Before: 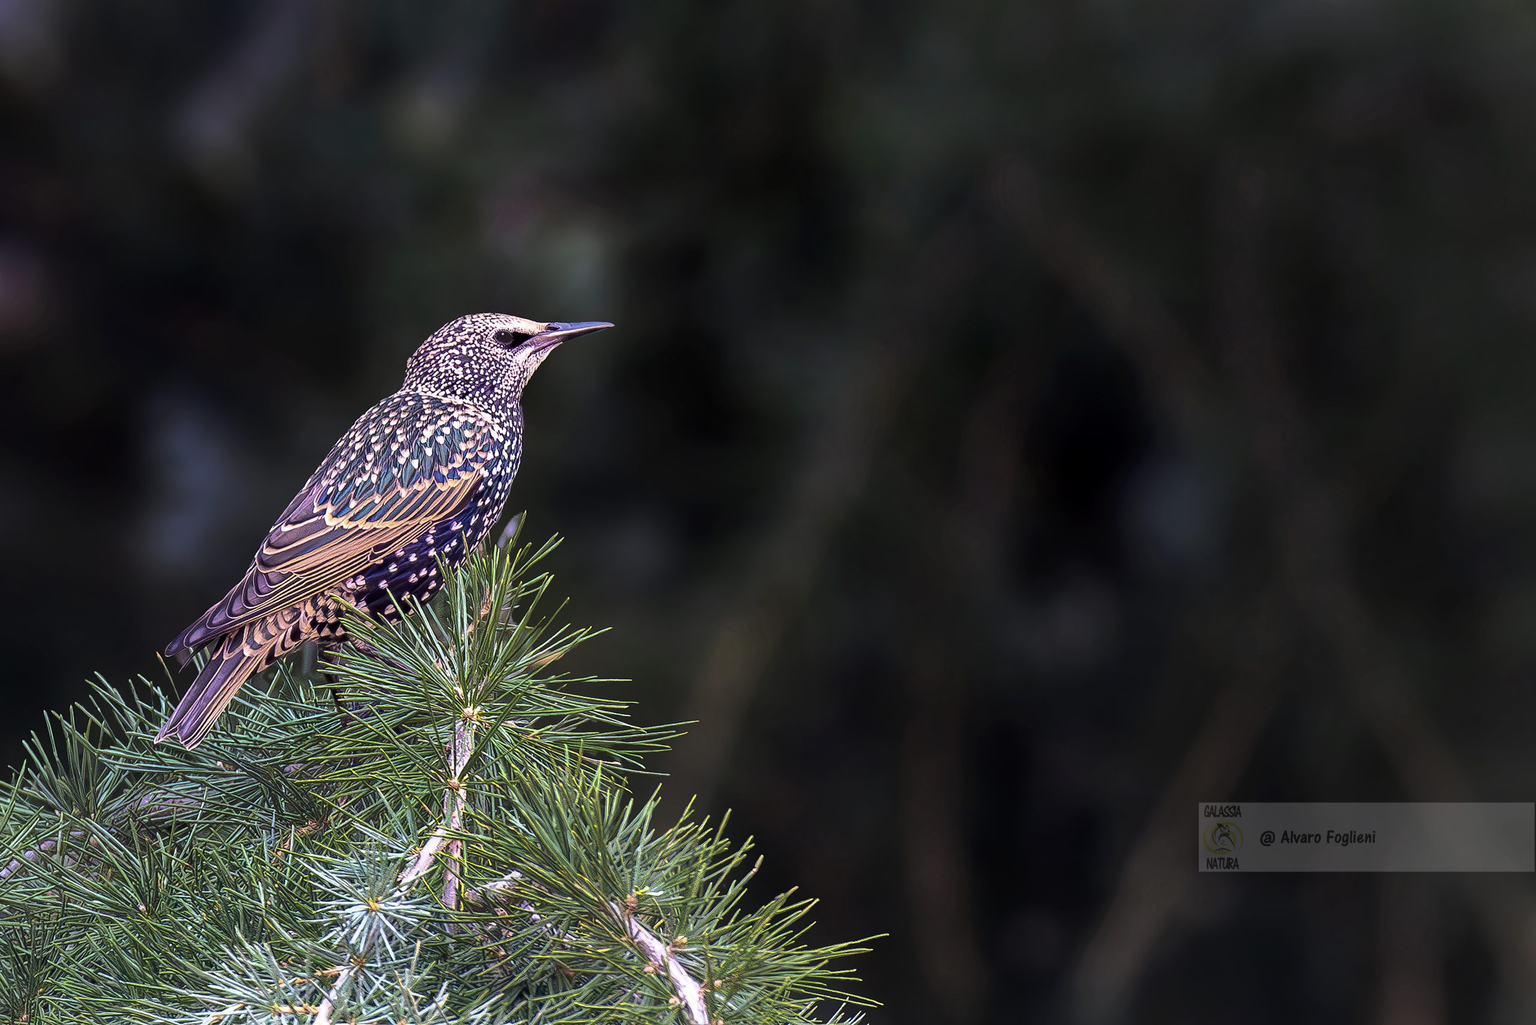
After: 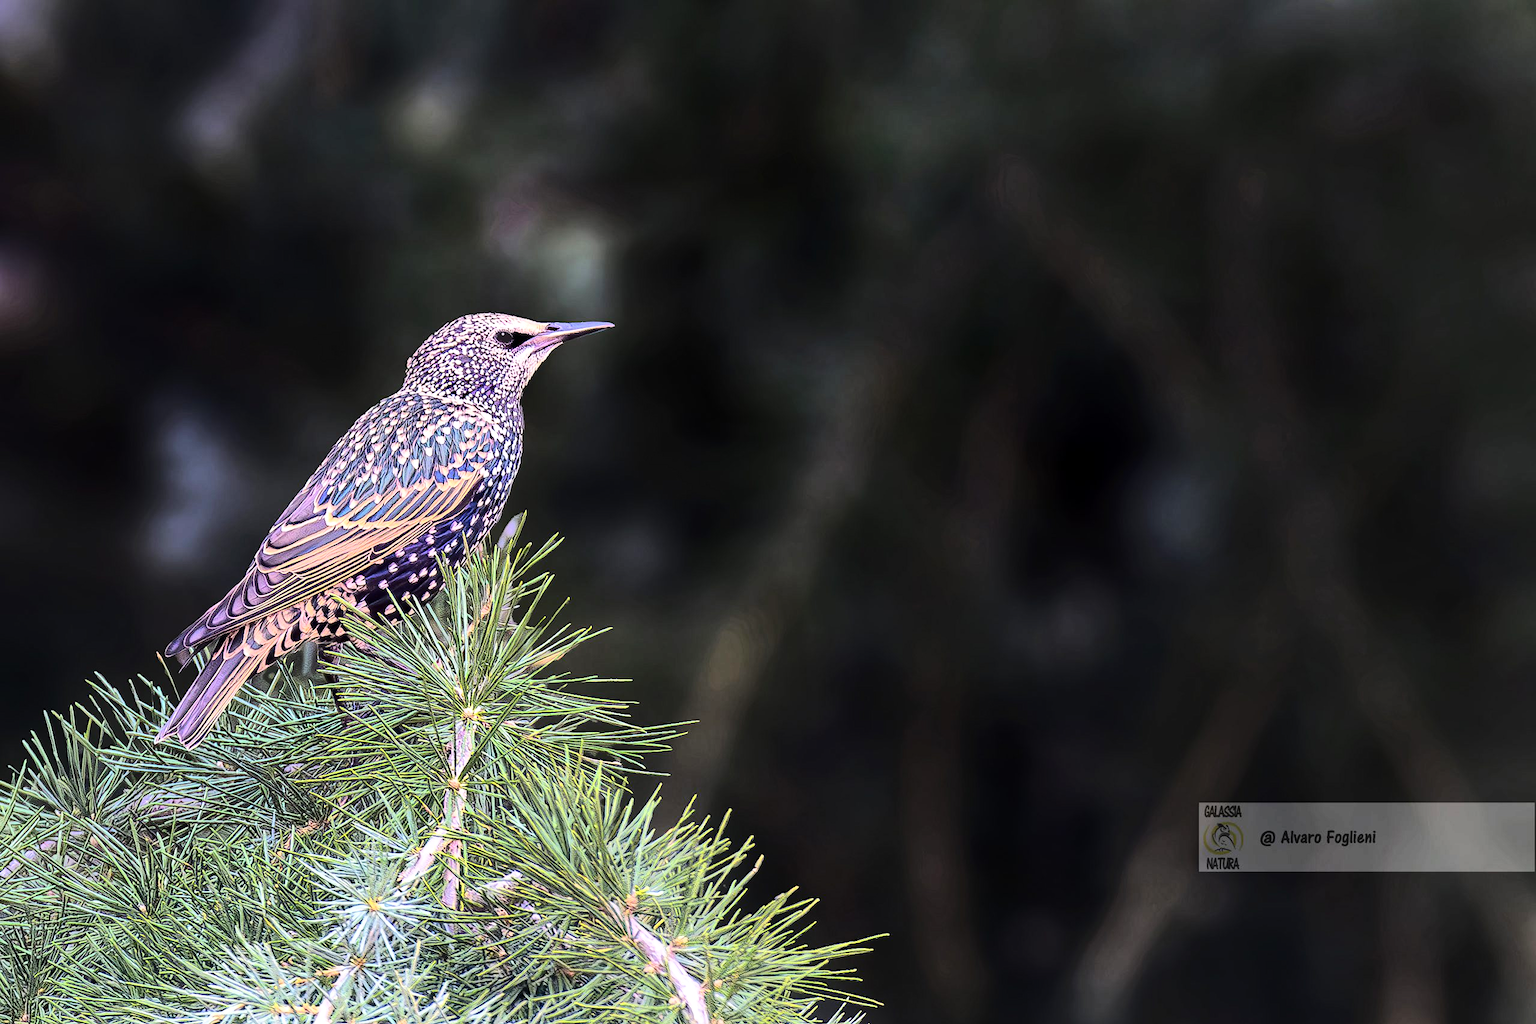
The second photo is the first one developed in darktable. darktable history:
tone equalizer: -7 EV 0.155 EV, -6 EV 0.584 EV, -5 EV 1.18 EV, -4 EV 1.34 EV, -3 EV 1.16 EV, -2 EV 0.6 EV, -1 EV 0.163 EV, edges refinement/feathering 500, mask exposure compensation -1.57 EV, preserve details no
contrast brightness saturation: contrast 0.155, brightness 0.048
